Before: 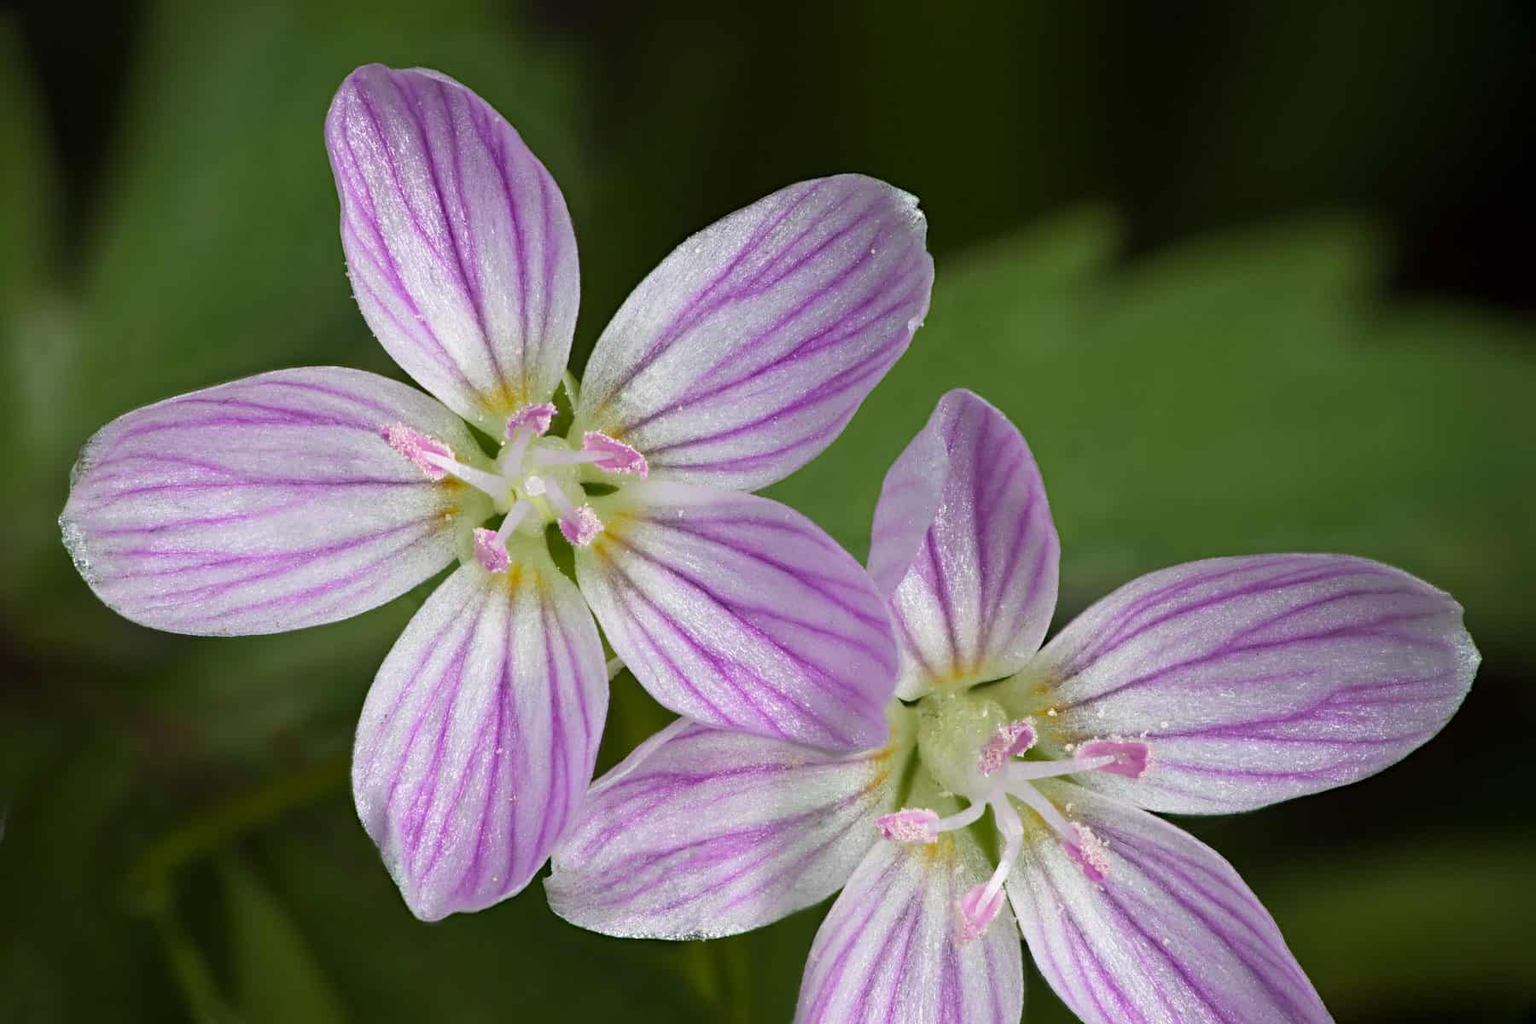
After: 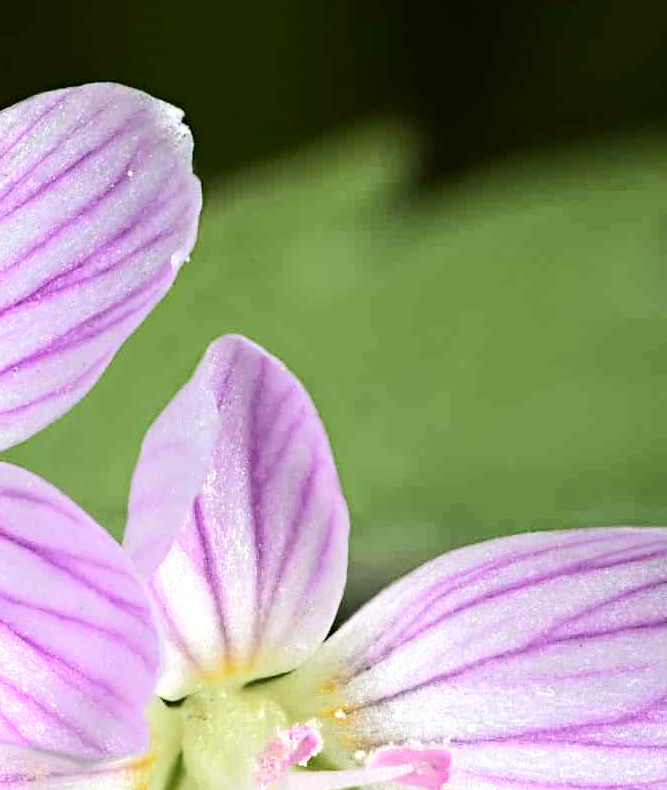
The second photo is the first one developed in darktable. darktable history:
crop and rotate: left 49.663%, top 10.097%, right 13.25%, bottom 24.025%
tone curve: curves: ch0 [(0, 0) (0.003, 0.002) (0.011, 0.009) (0.025, 0.019) (0.044, 0.031) (0.069, 0.04) (0.1, 0.059) (0.136, 0.092) (0.177, 0.134) (0.224, 0.192) (0.277, 0.262) (0.335, 0.348) (0.399, 0.446) (0.468, 0.554) (0.543, 0.646) (0.623, 0.731) (0.709, 0.807) (0.801, 0.867) (0.898, 0.931) (1, 1)], color space Lab, independent channels, preserve colors none
exposure: exposure 0.745 EV, compensate highlight preservation false
